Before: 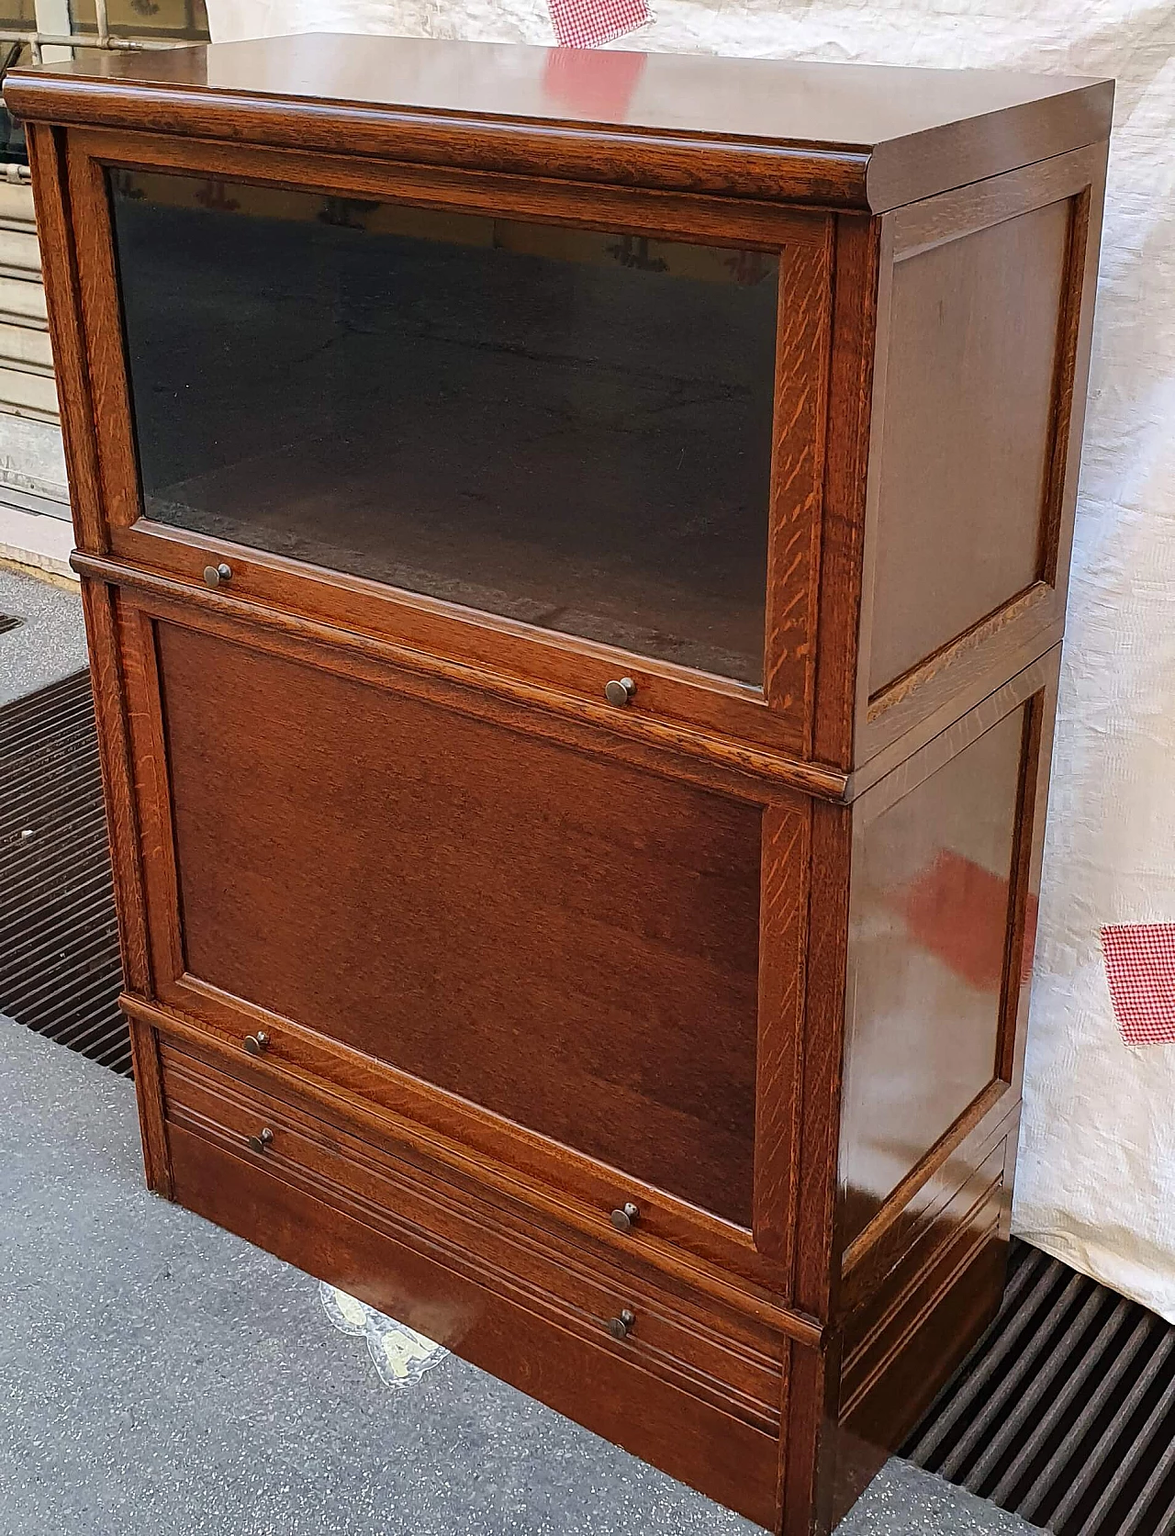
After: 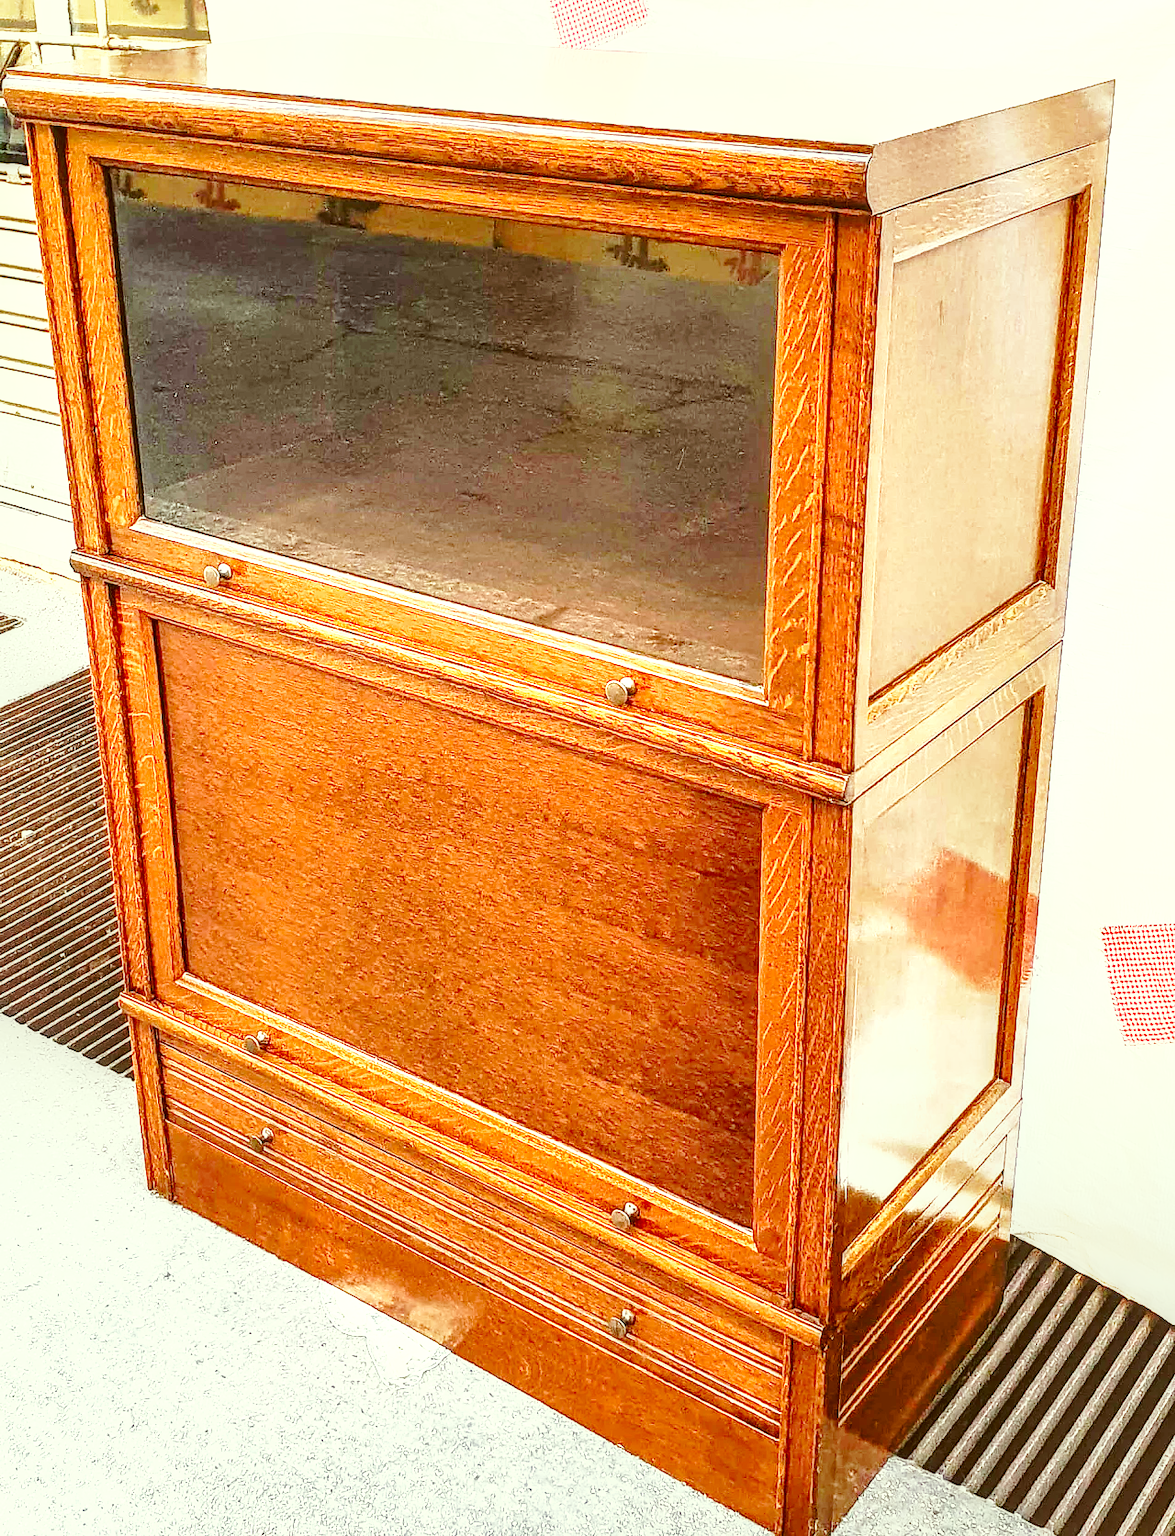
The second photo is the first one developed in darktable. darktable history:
shadows and highlights: shadows 10, white point adjustment 1, highlights -40
exposure: black level correction 0.001, exposure 1.719 EV, compensate exposure bias true, compensate highlight preservation false
local contrast: highlights 0%, shadows 0%, detail 133%
color correction: highlights a* -5.3, highlights b* 9.8, shadows a* 9.8, shadows b* 24.26
base curve: curves: ch0 [(0, 0) (0.032, 0.037) (0.105, 0.228) (0.435, 0.76) (0.856, 0.983) (1, 1)], preserve colors none
